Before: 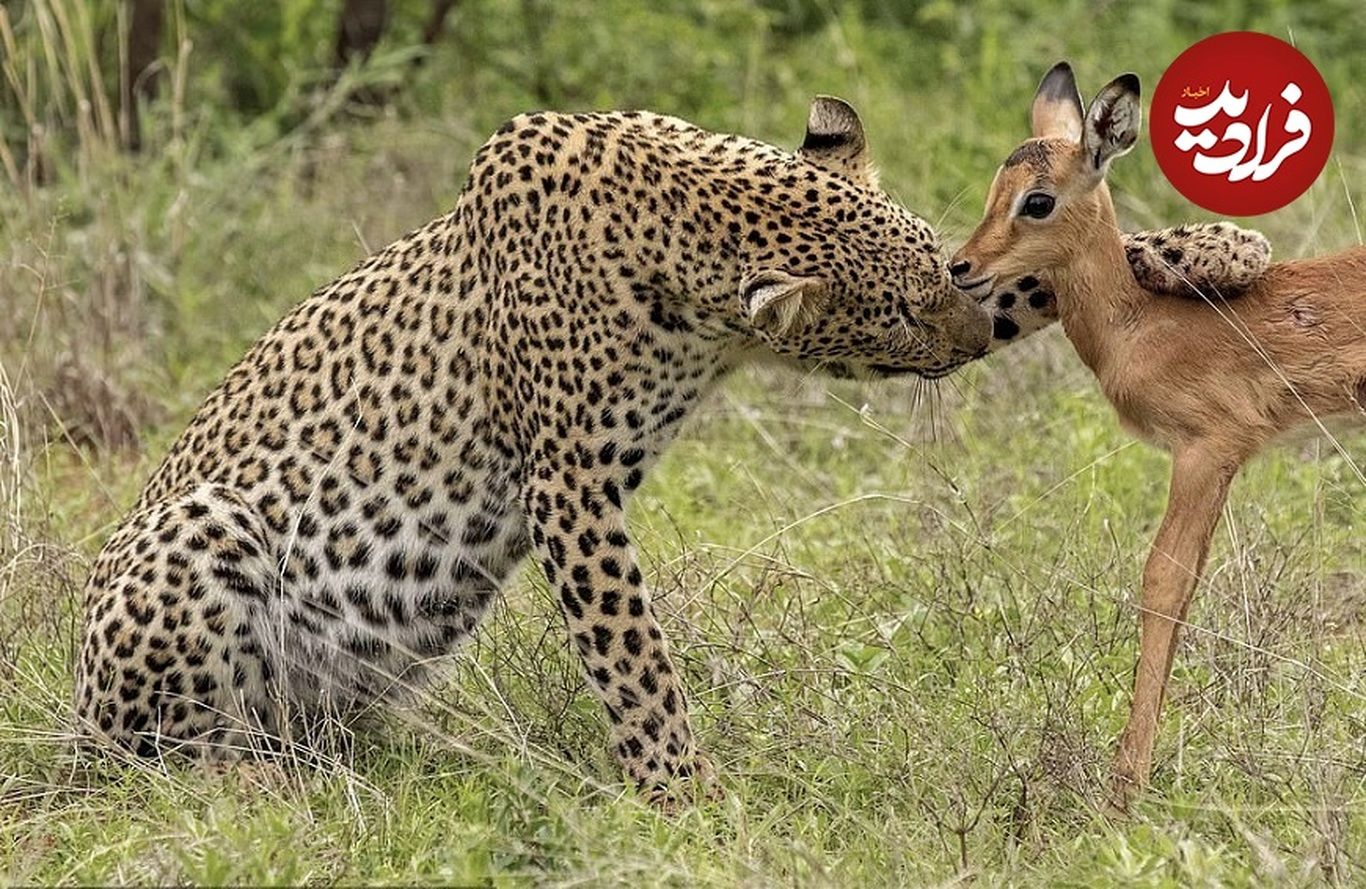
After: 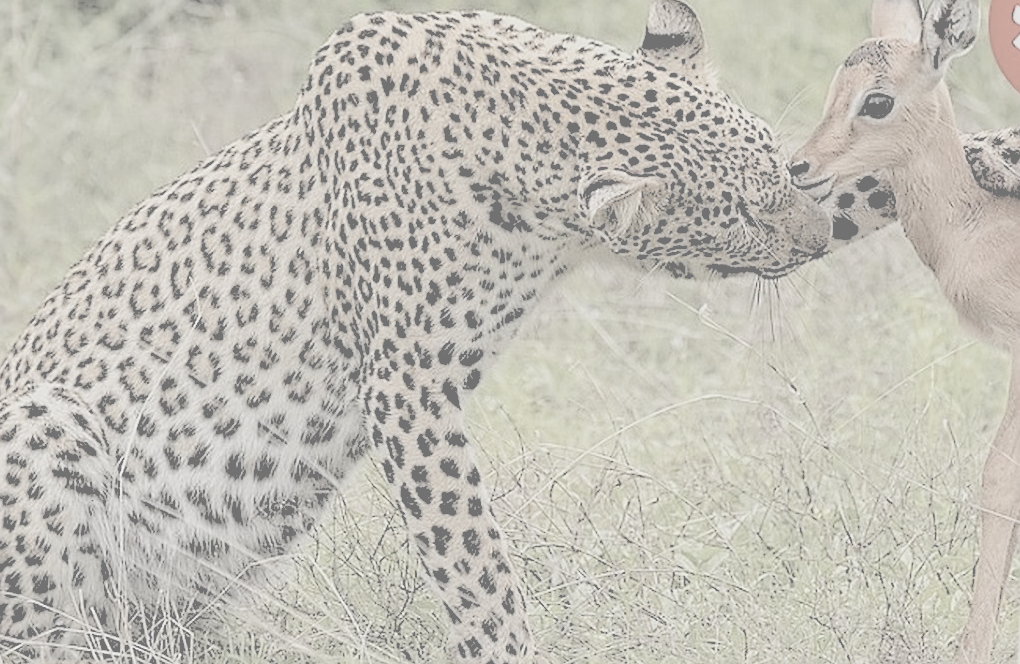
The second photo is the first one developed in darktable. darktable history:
contrast brightness saturation: contrast -0.32, brightness 0.75, saturation -0.78
rgb levels: preserve colors sum RGB, levels [[0.038, 0.433, 0.934], [0, 0.5, 1], [0, 0.5, 1]]
fill light: exposure -2 EV, width 8.6
crop and rotate: left 11.831%, top 11.346%, right 13.429%, bottom 13.899%
sharpen: on, module defaults
